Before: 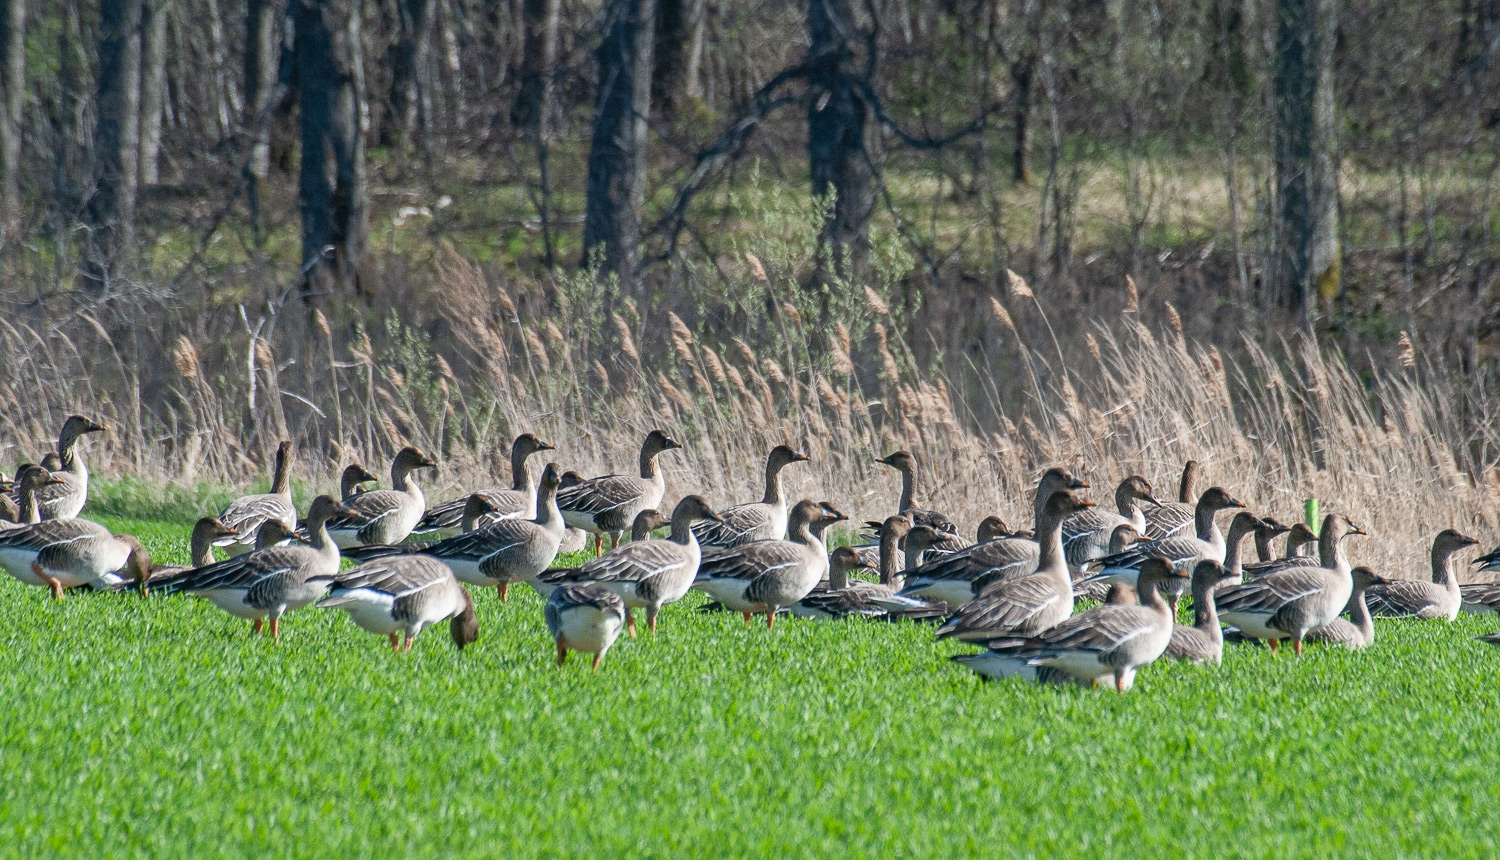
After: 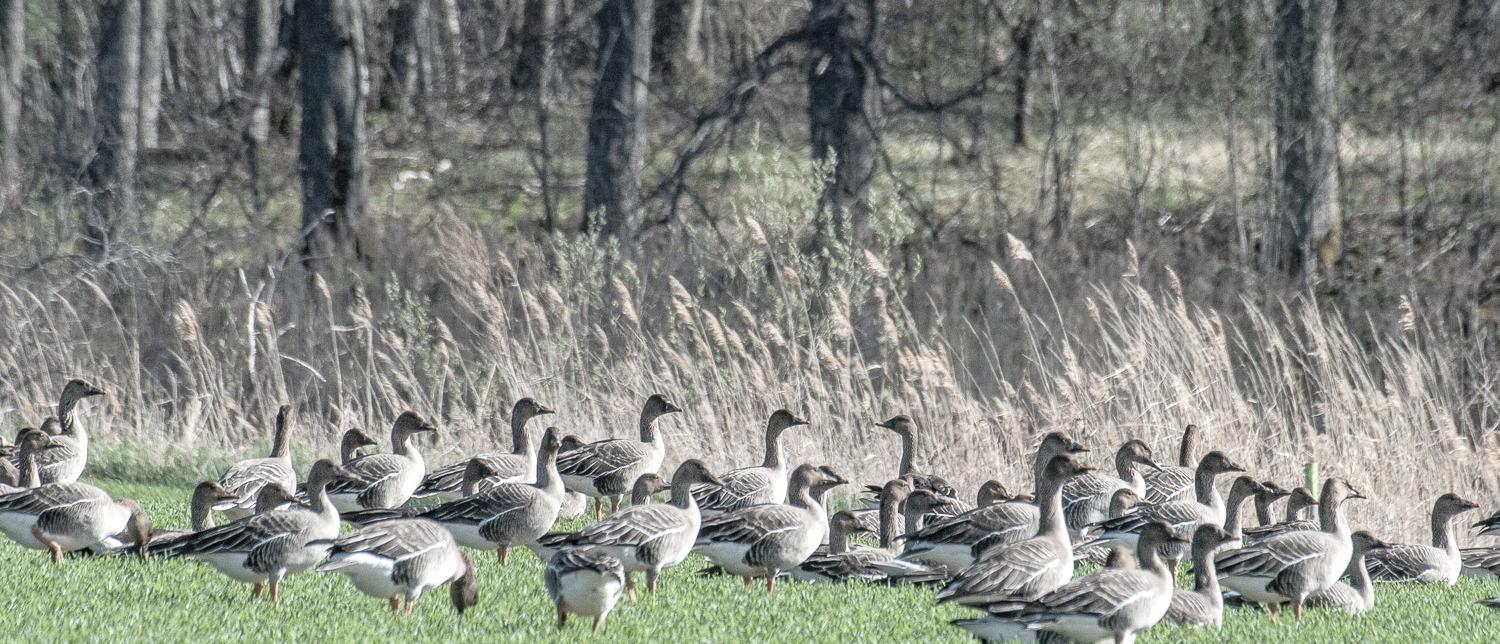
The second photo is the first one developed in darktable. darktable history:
local contrast: detail 130%
contrast brightness saturation: brightness 0.182, saturation -0.509
crop: top 4.2%, bottom 20.855%
